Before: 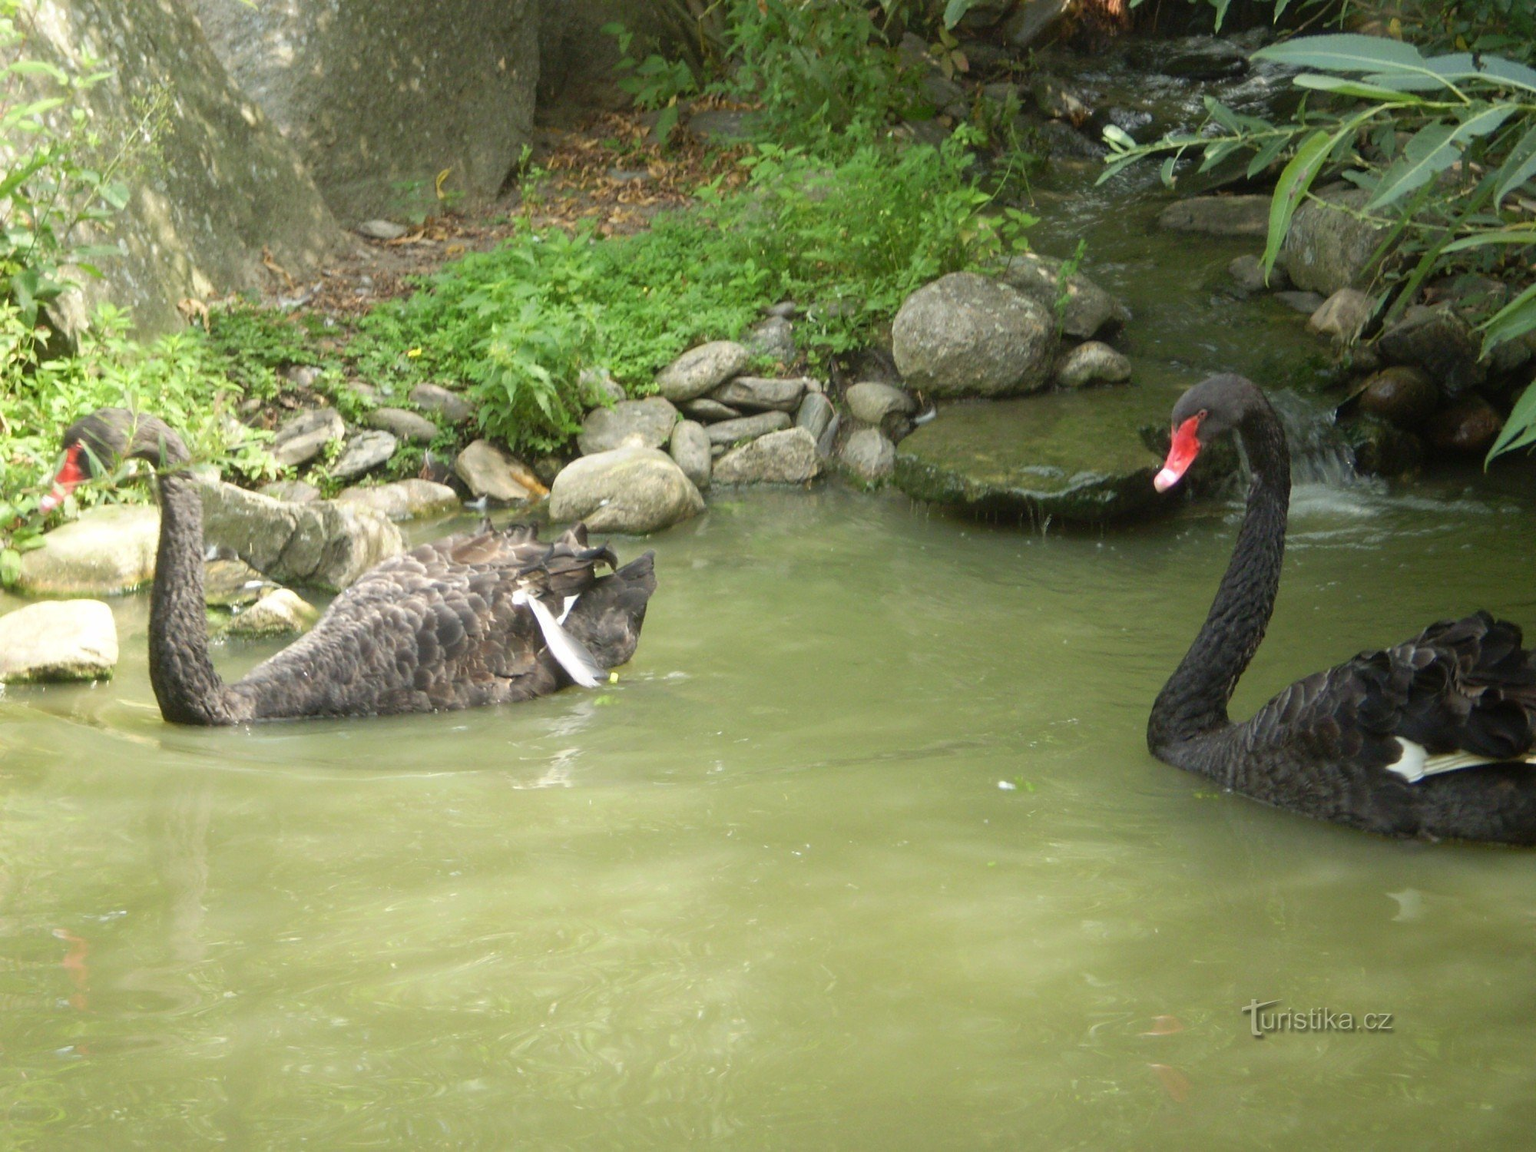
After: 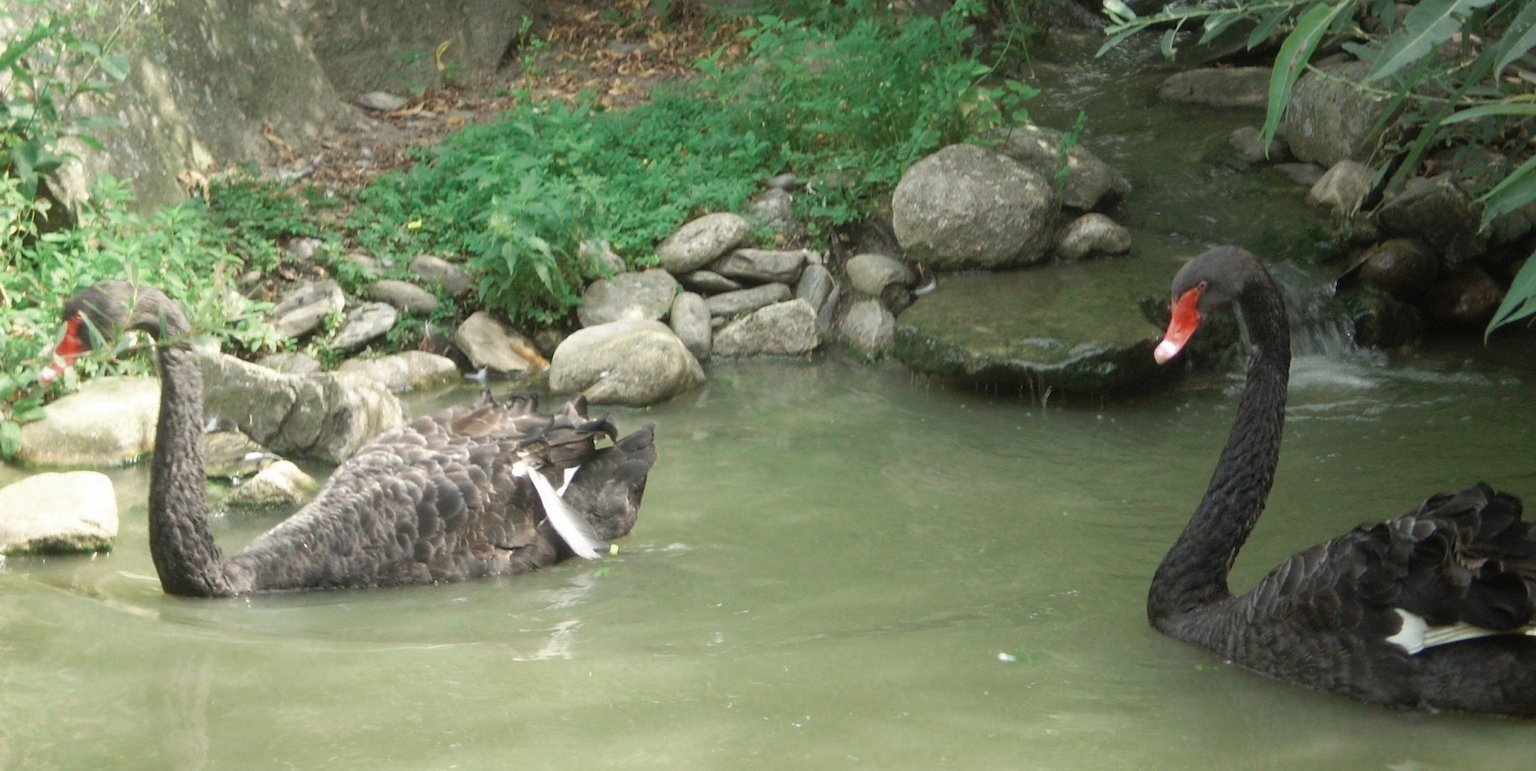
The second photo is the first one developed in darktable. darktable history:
crop: top 11.178%, bottom 21.827%
color zones: curves: ch0 [(0, 0.5) (0.125, 0.4) (0.25, 0.5) (0.375, 0.4) (0.5, 0.4) (0.625, 0.35) (0.75, 0.35) (0.875, 0.5)]; ch1 [(0, 0.35) (0.125, 0.45) (0.25, 0.35) (0.375, 0.35) (0.5, 0.35) (0.625, 0.35) (0.75, 0.45) (0.875, 0.35)]; ch2 [(0, 0.6) (0.125, 0.5) (0.25, 0.5) (0.375, 0.6) (0.5, 0.6) (0.625, 0.5) (0.75, 0.5) (0.875, 0.5)]
